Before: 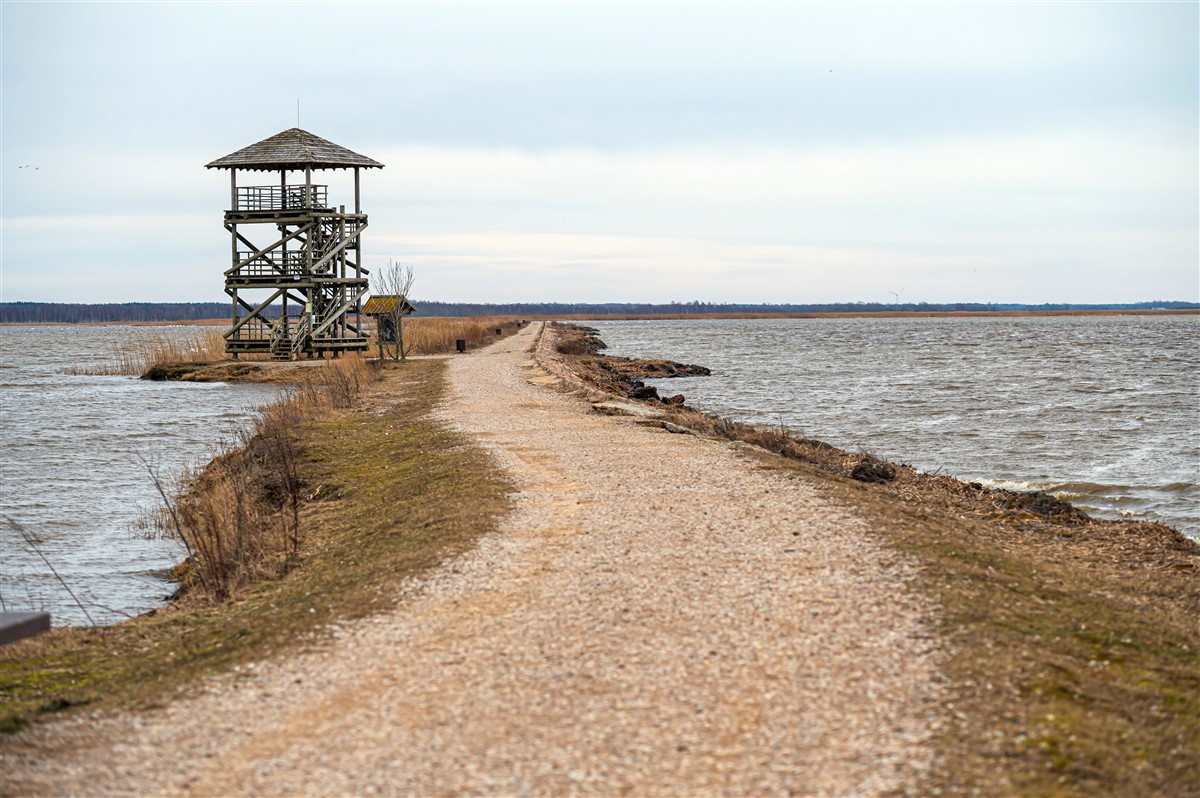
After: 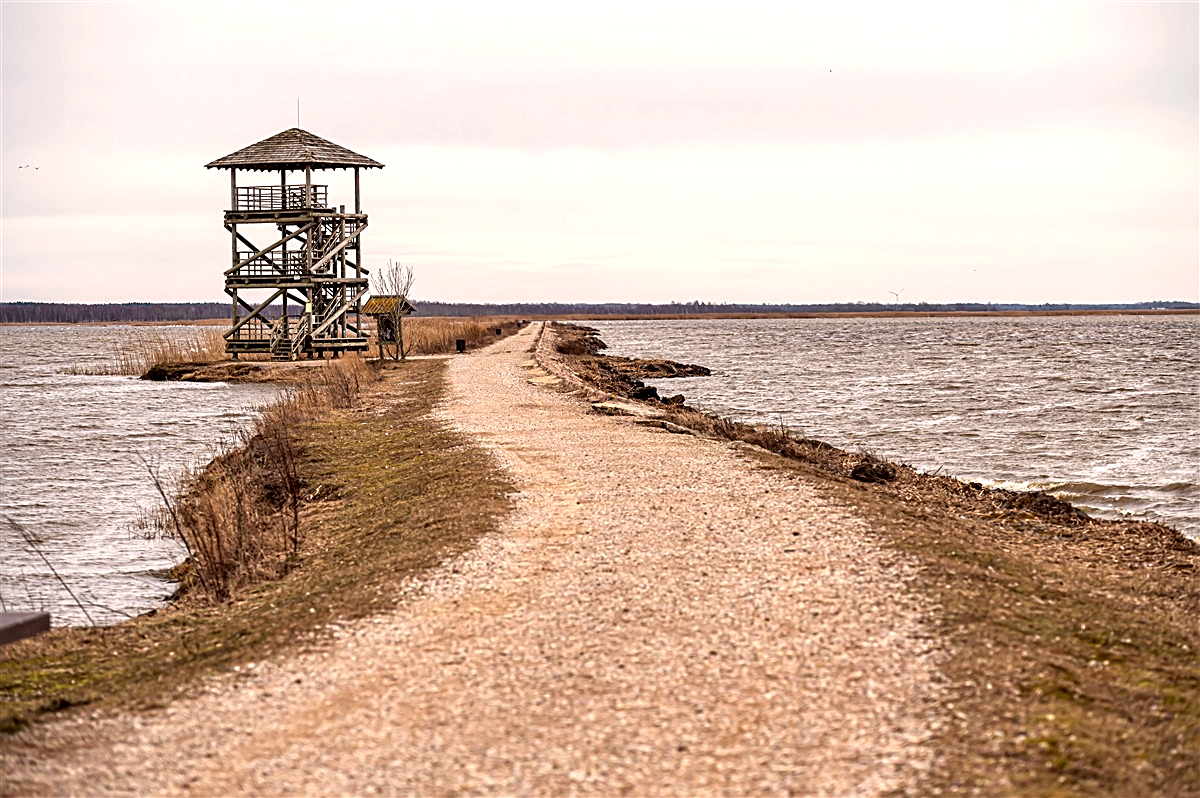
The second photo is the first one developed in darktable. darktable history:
exposure: exposure 0.202 EV, compensate highlight preservation false
sharpen: on, module defaults
color correction: highlights a* 10.21, highlights b* 9.74, shadows a* 9.15, shadows b* 7.81, saturation 0.822
contrast equalizer: y [[0.546, 0.552, 0.554, 0.554, 0.552, 0.546], [0.5 ×6], [0.5 ×6], [0 ×6], [0 ×6]]
